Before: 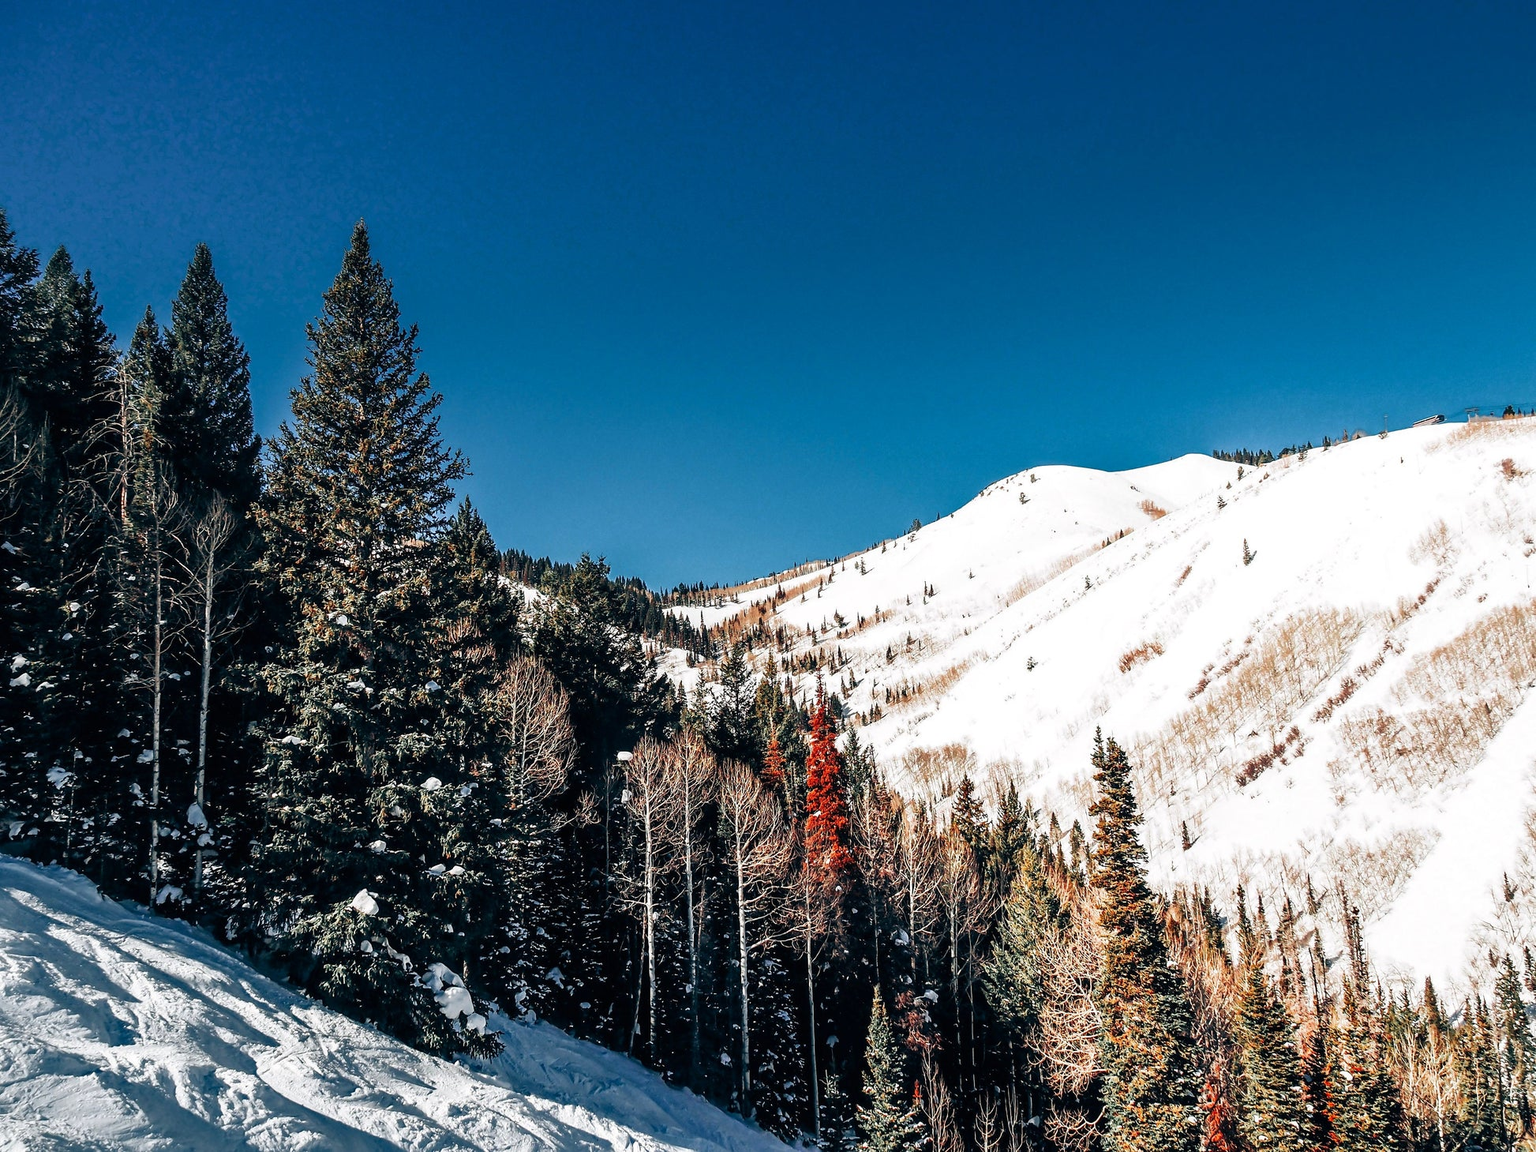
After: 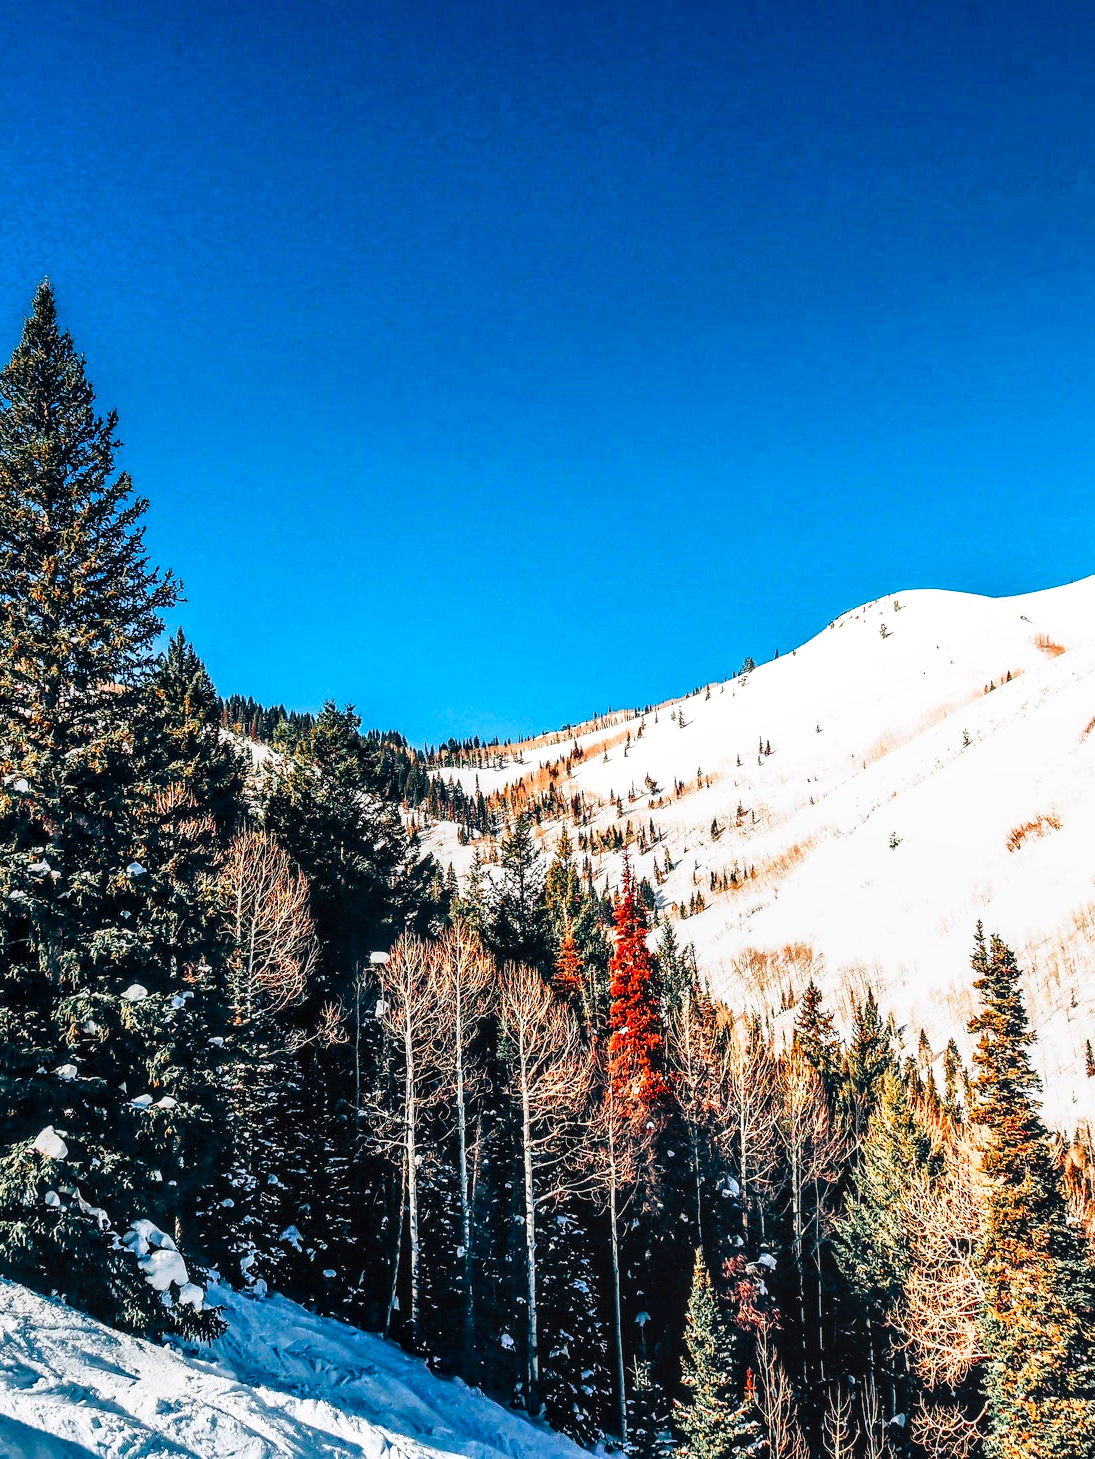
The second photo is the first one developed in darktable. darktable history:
local contrast: on, module defaults
crop: left 21.216%, right 22.511%
base curve: curves: ch0 [(0, 0) (0.028, 0.03) (0.121, 0.232) (0.46, 0.748) (0.859, 0.968) (1, 1)]
color balance rgb: perceptual saturation grading › global saturation 20%, perceptual saturation grading › highlights -25.634%, perceptual saturation grading › shadows 49.237%, global vibrance 20%
